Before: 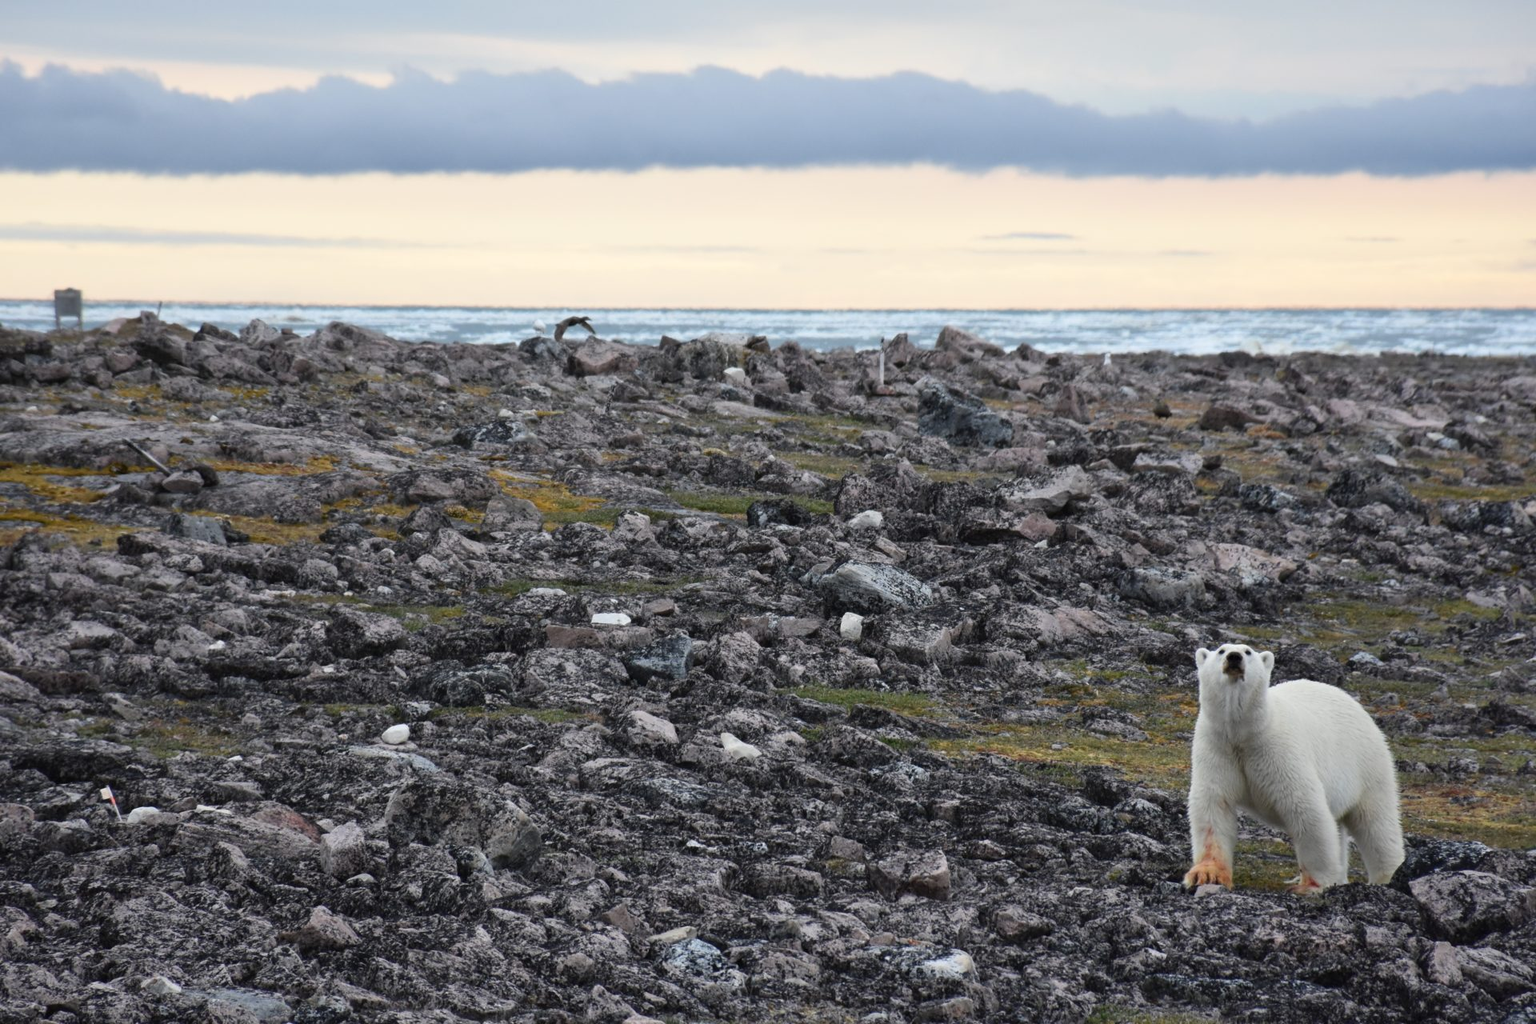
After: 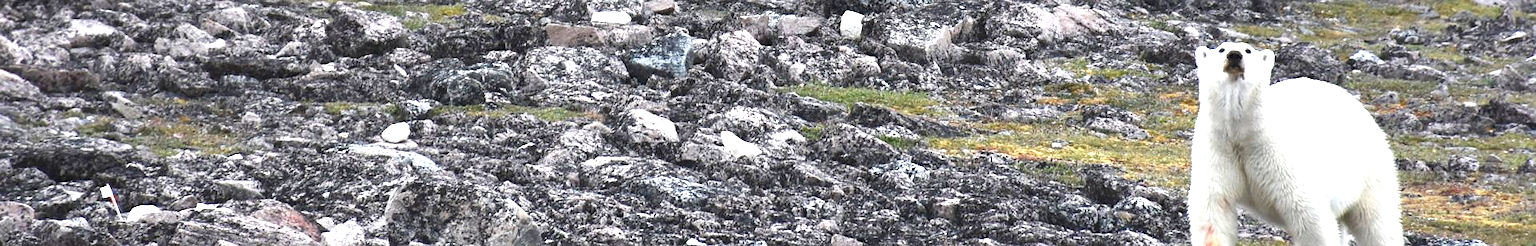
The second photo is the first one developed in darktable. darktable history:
sharpen: radius 1.019, threshold 1.049
crop and rotate: top 58.789%, bottom 17.121%
exposure: black level correction 0, exposure 1.666 EV, compensate highlight preservation false
